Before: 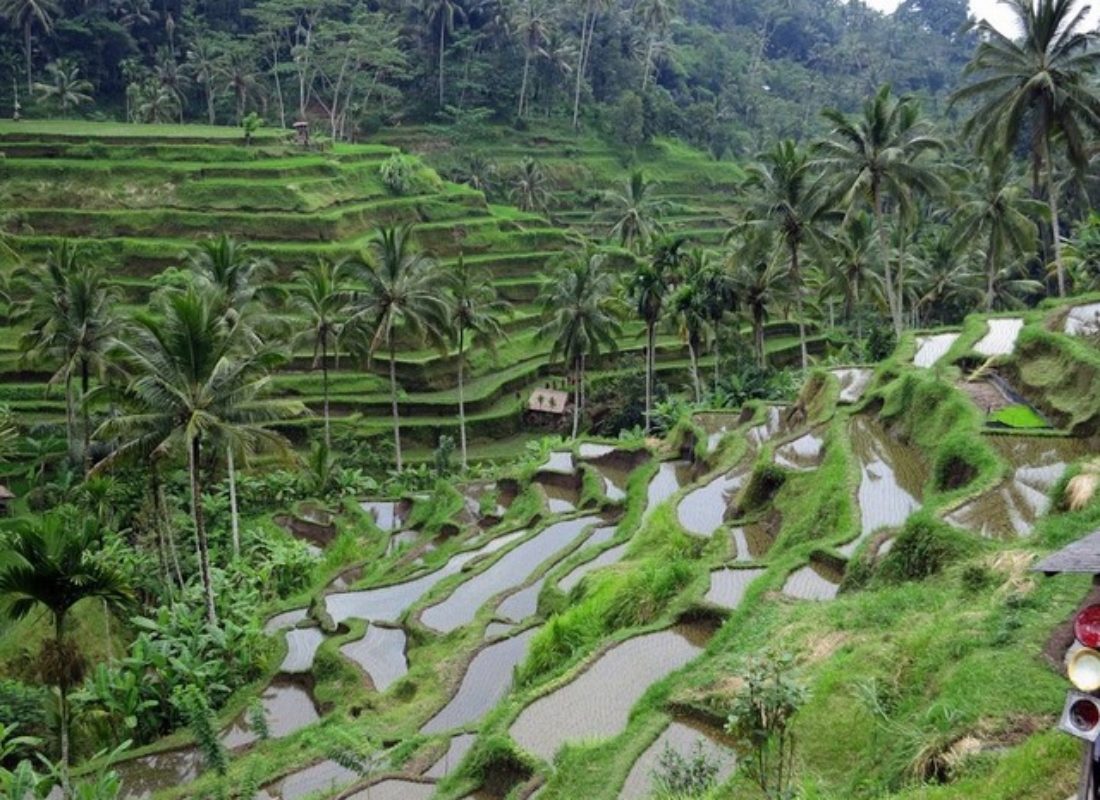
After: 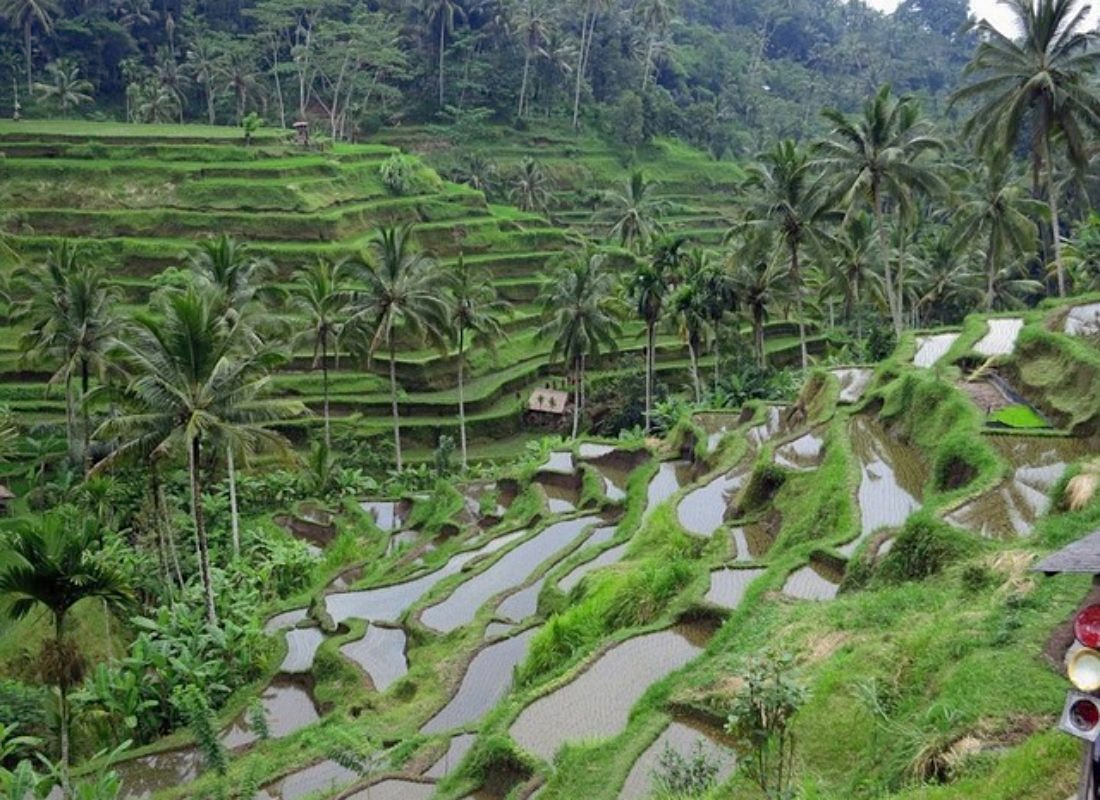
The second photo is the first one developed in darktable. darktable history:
shadows and highlights: on, module defaults
sharpen: amount 0.2
